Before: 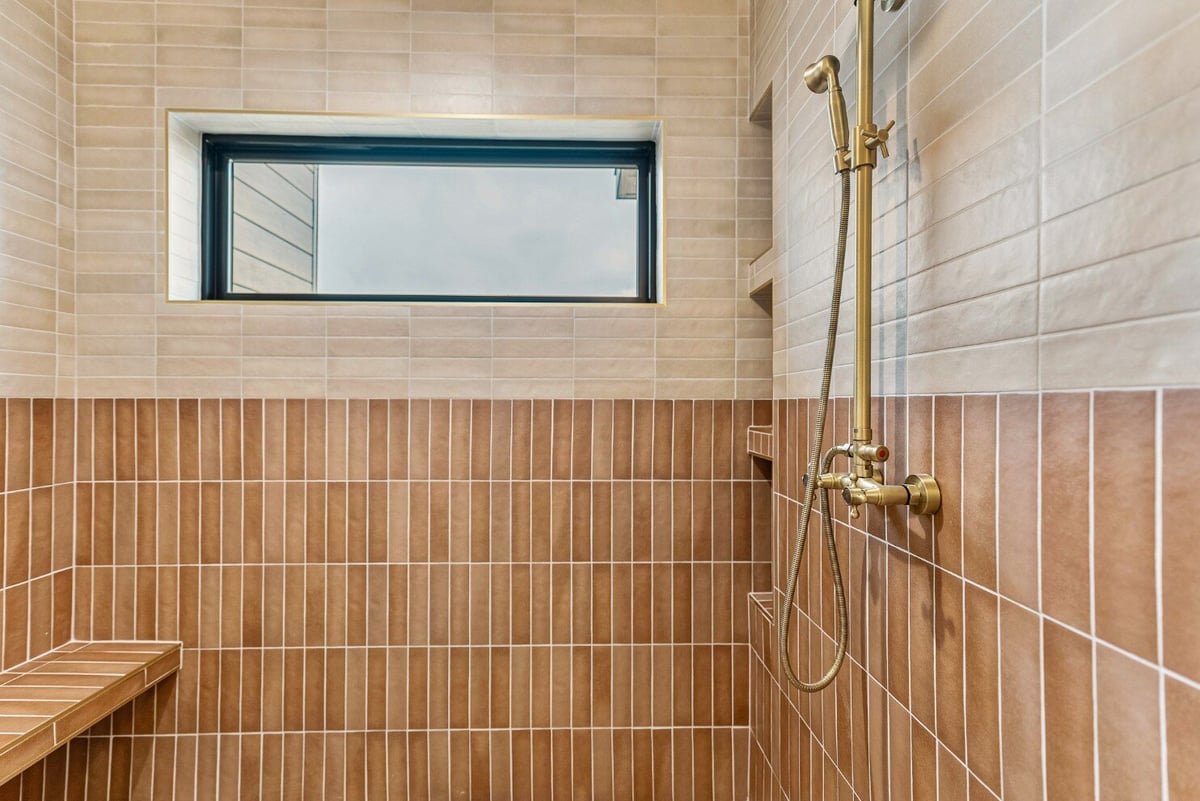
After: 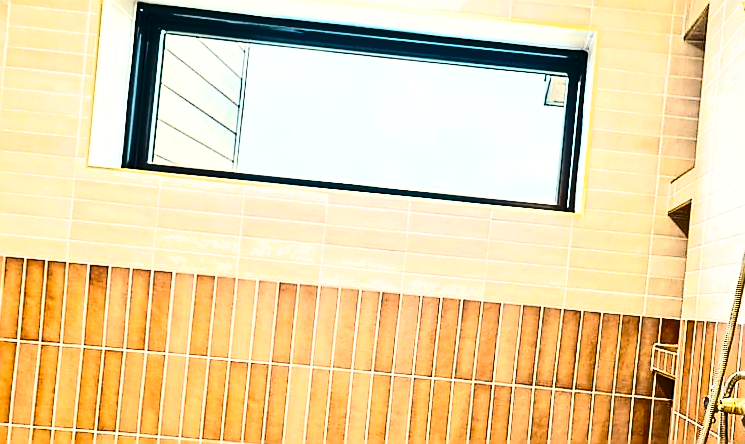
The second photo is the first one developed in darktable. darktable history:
sharpen: radius 1.403, amount 1.24, threshold 0.728
exposure: exposure 0.081 EV, compensate highlight preservation false
crop and rotate: angle -5.25°, left 2.033%, top 6.941%, right 27.562%, bottom 30.235%
shadows and highlights: radius 337.1, shadows 28.83, soften with gaussian
contrast brightness saturation: contrast 0.381, brightness 0.544
color balance rgb: perceptual saturation grading › global saturation 25.306%, perceptual brilliance grading › global brilliance 24.49%, global vibrance 10.792%
